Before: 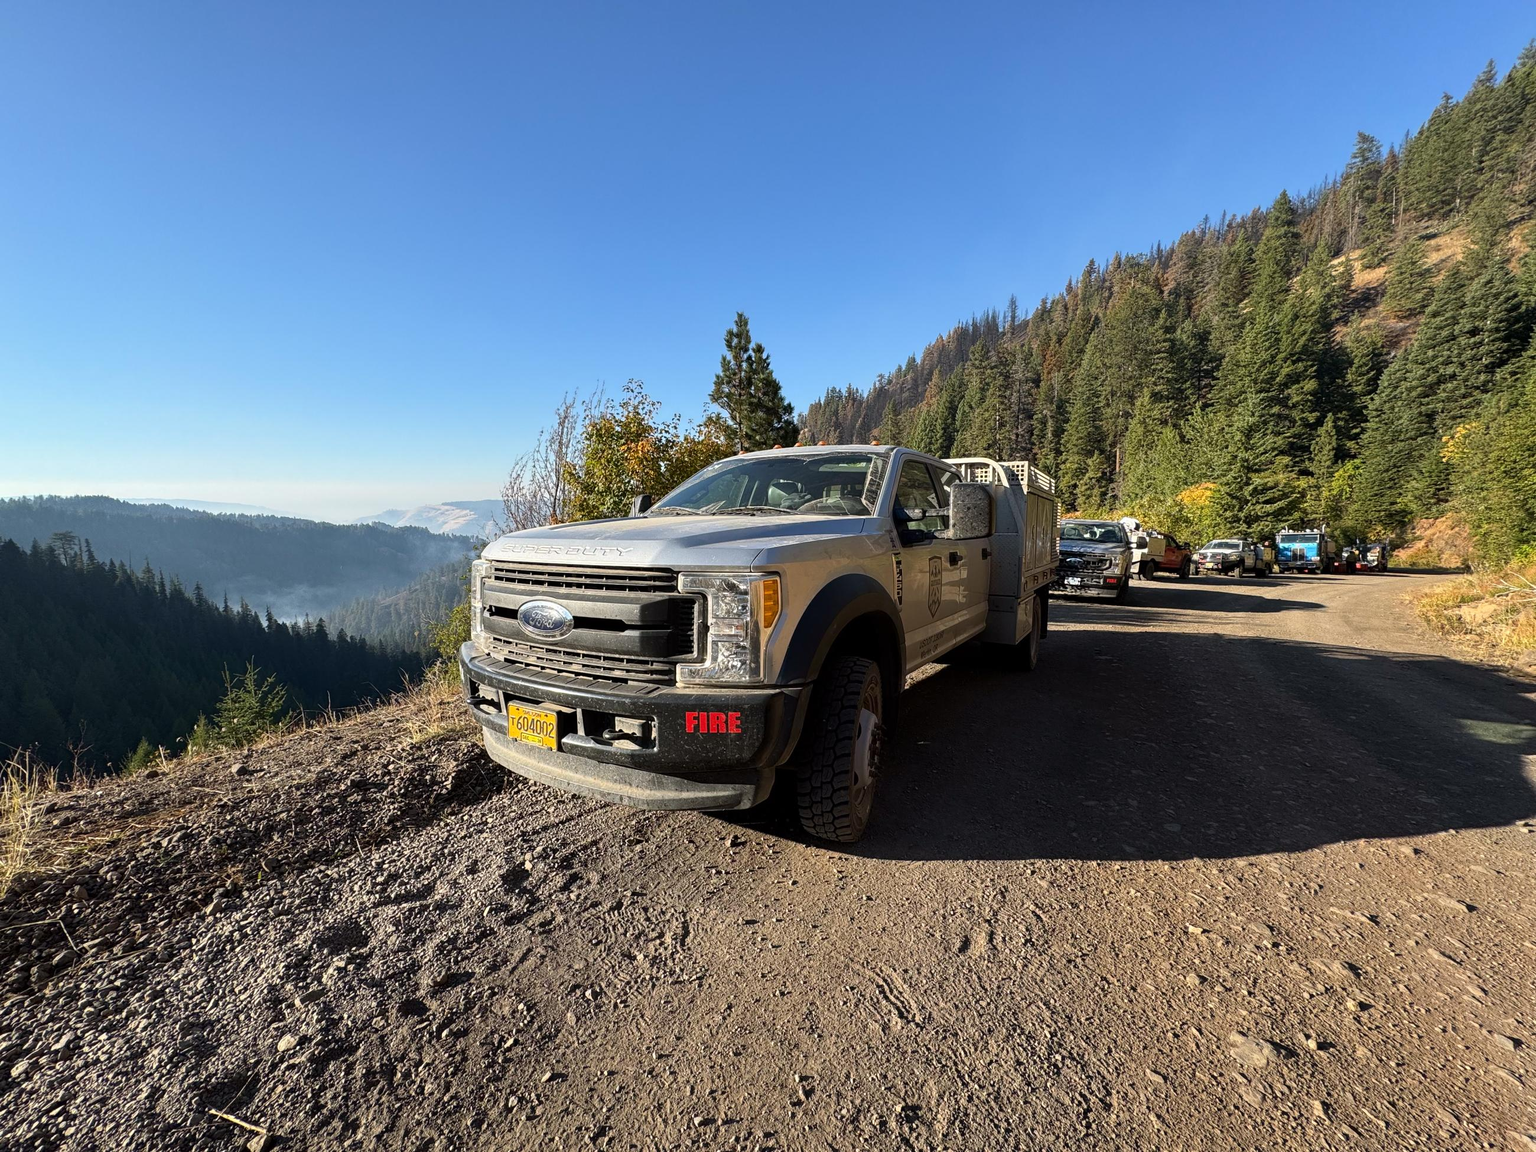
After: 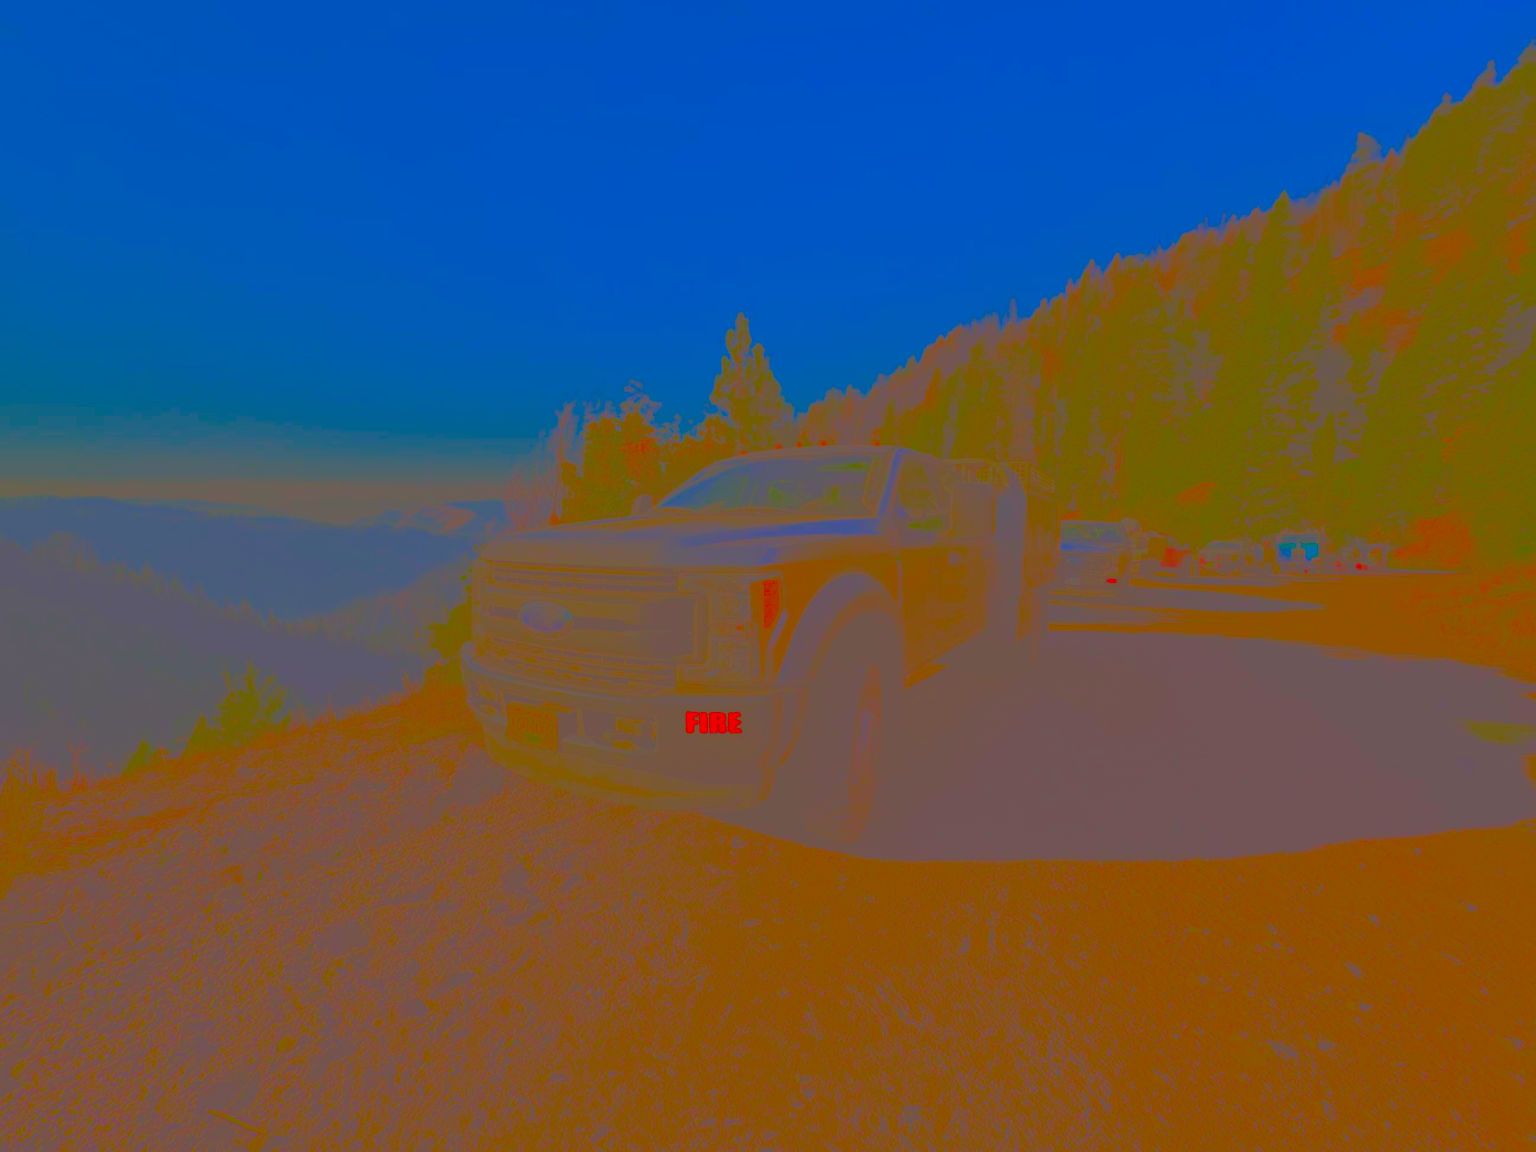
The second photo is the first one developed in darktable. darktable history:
contrast brightness saturation: contrast -0.974, brightness -0.161, saturation 0.76
color correction: highlights a* 10.21, highlights b* 9.64, shadows a* 8.43, shadows b* 8.27, saturation 0.779
velvia: strength 32.58%, mid-tones bias 0.206
